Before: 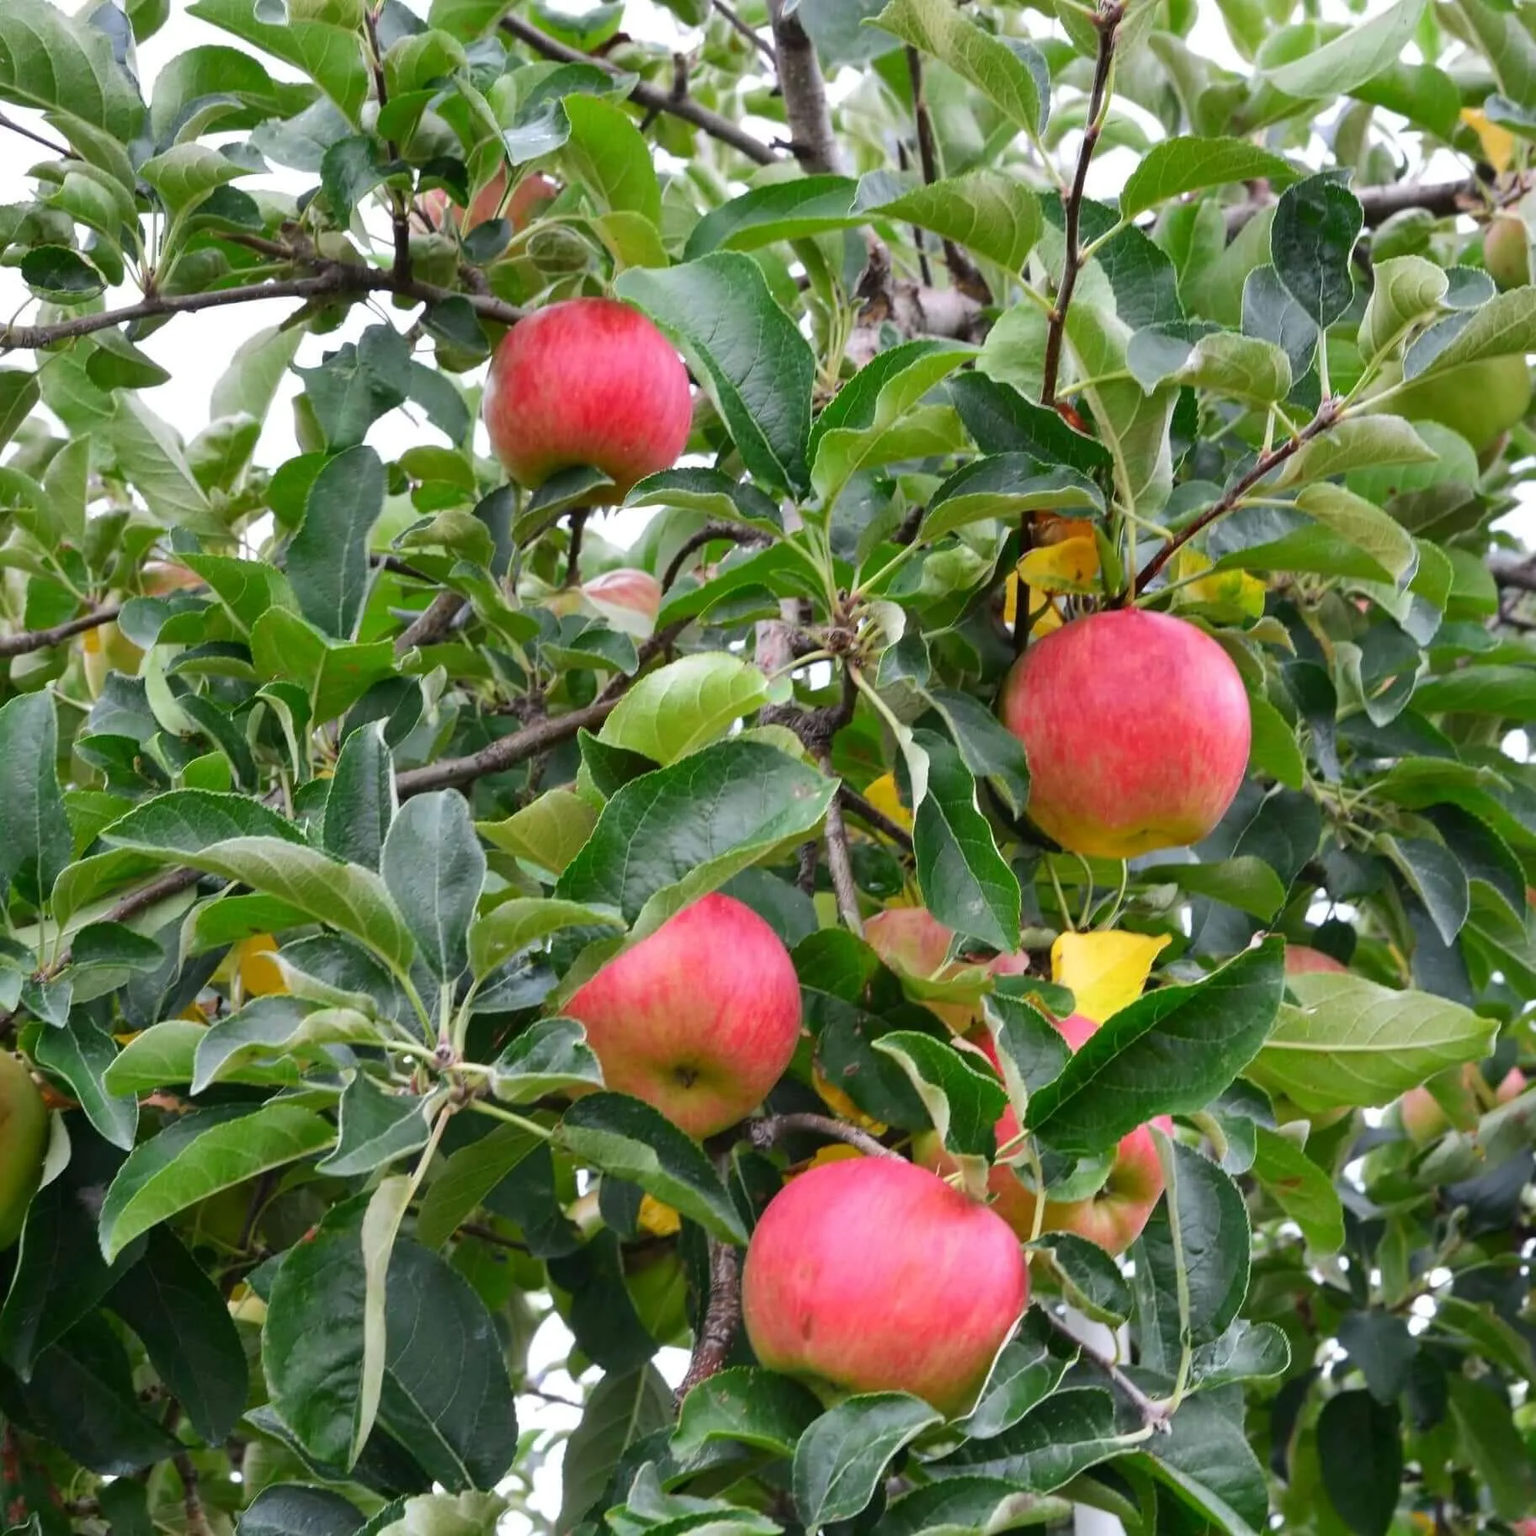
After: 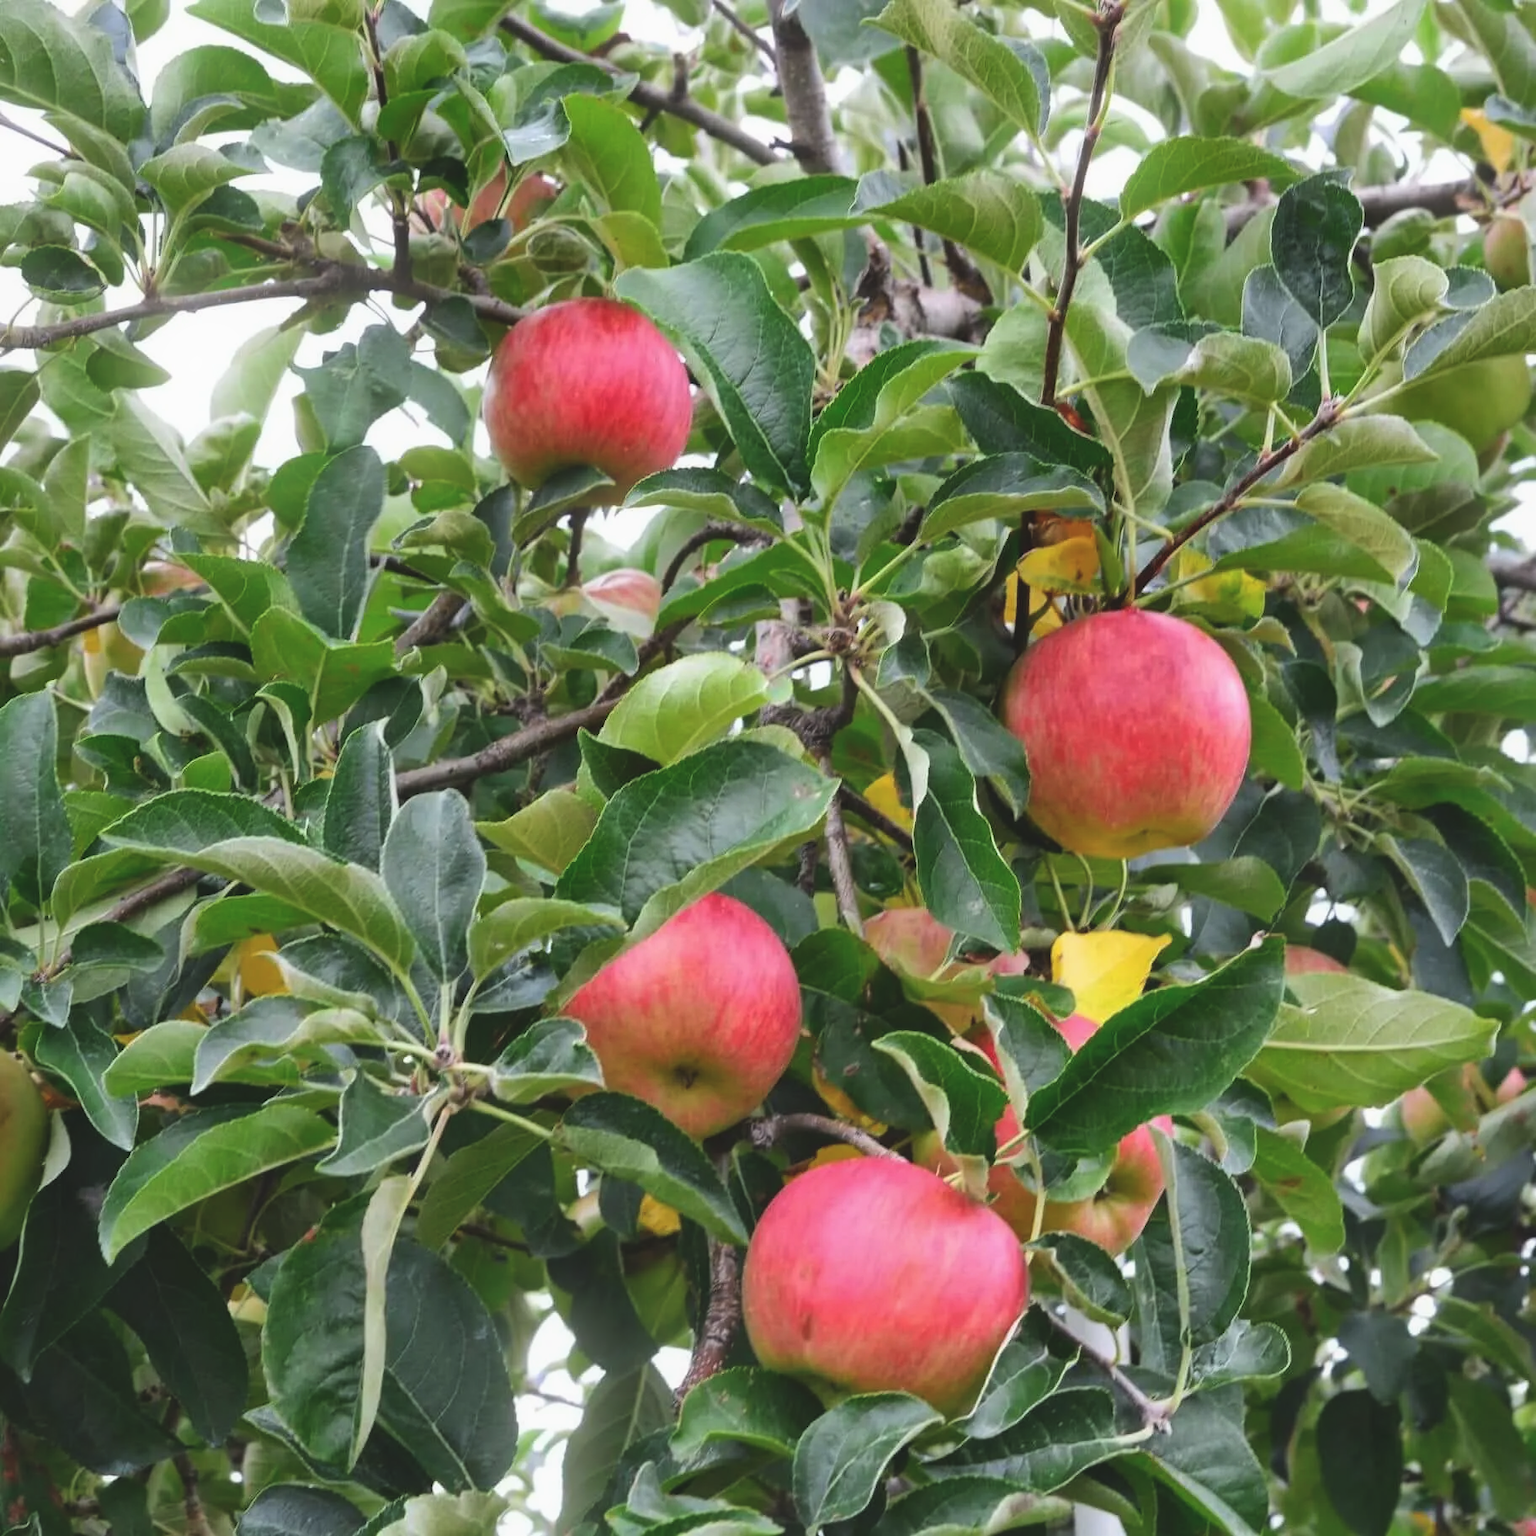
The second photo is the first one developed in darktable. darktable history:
exposure: black level correction -0.015, exposure -0.125 EV, compensate highlight preservation false
bloom: size 9%, threshold 100%, strength 7%
local contrast: mode bilateral grid, contrast 20, coarseness 50, detail 120%, midtone range 0.2
